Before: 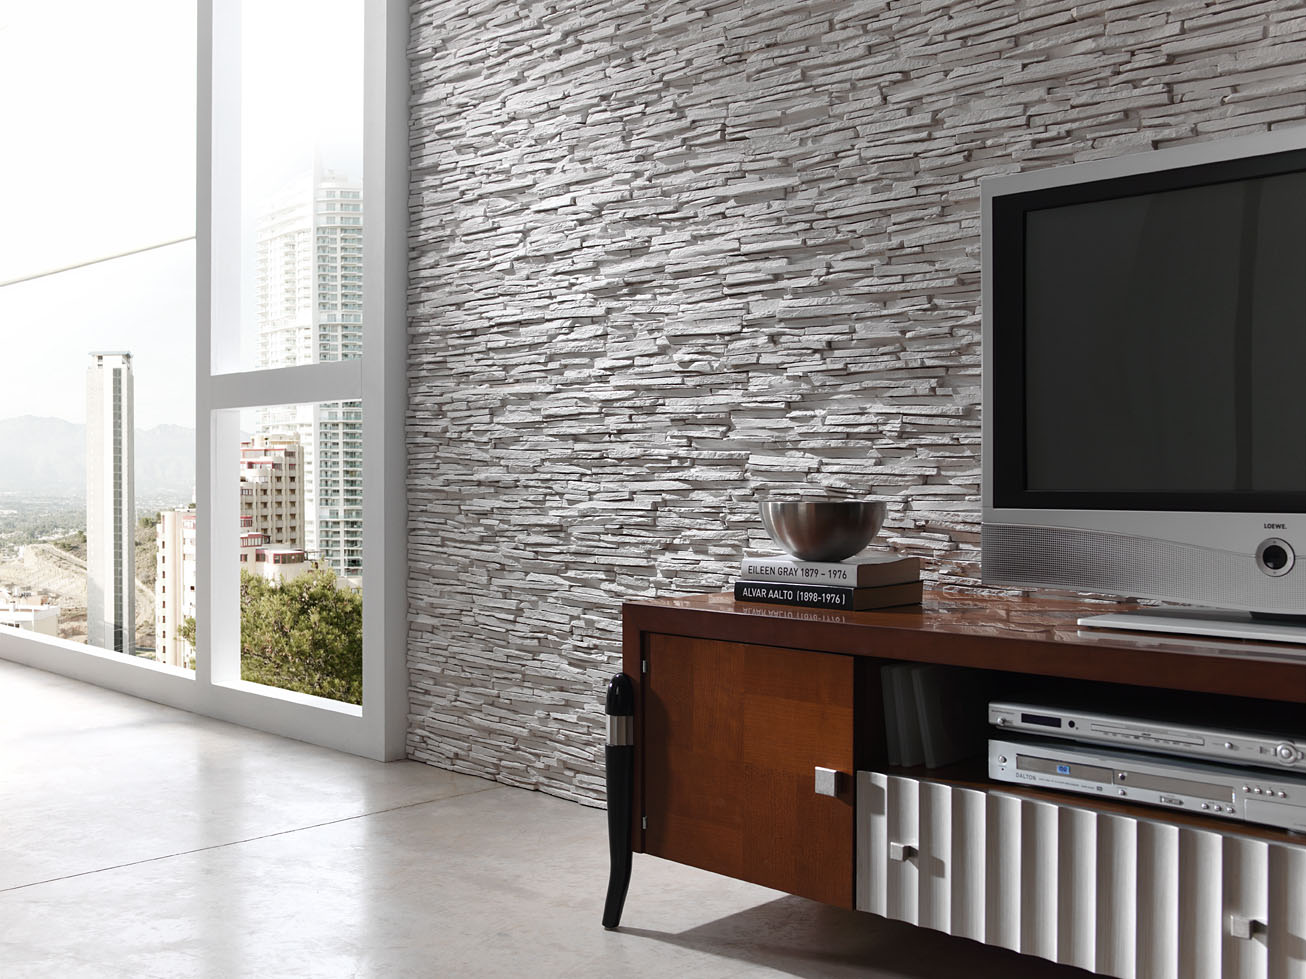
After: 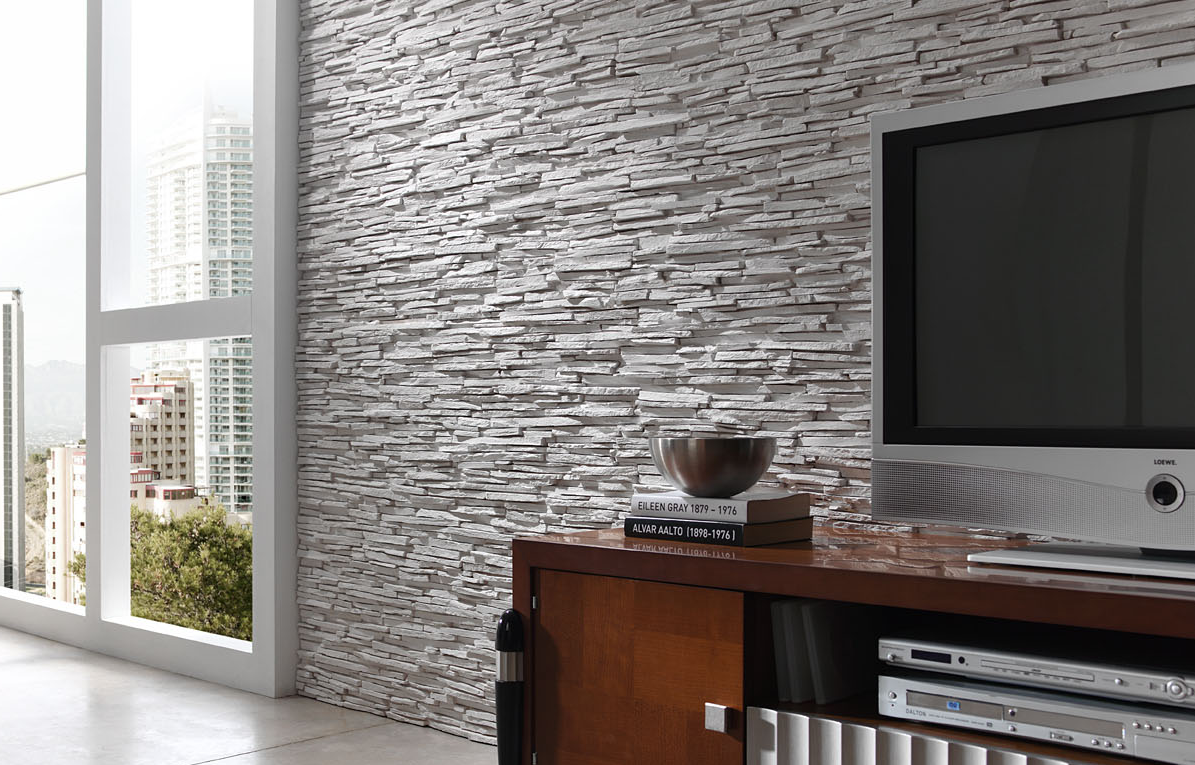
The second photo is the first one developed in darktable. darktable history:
crop: left 8.453%, top 6.605%, bottom 15.241%
